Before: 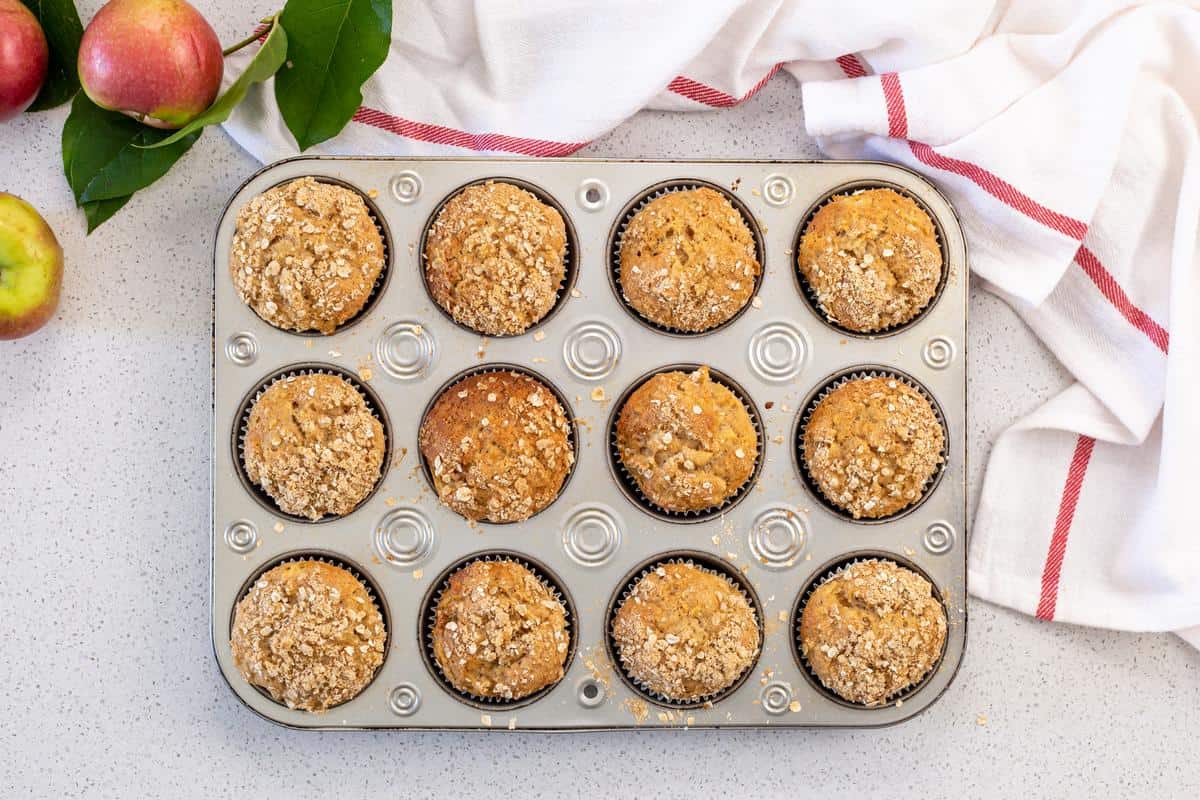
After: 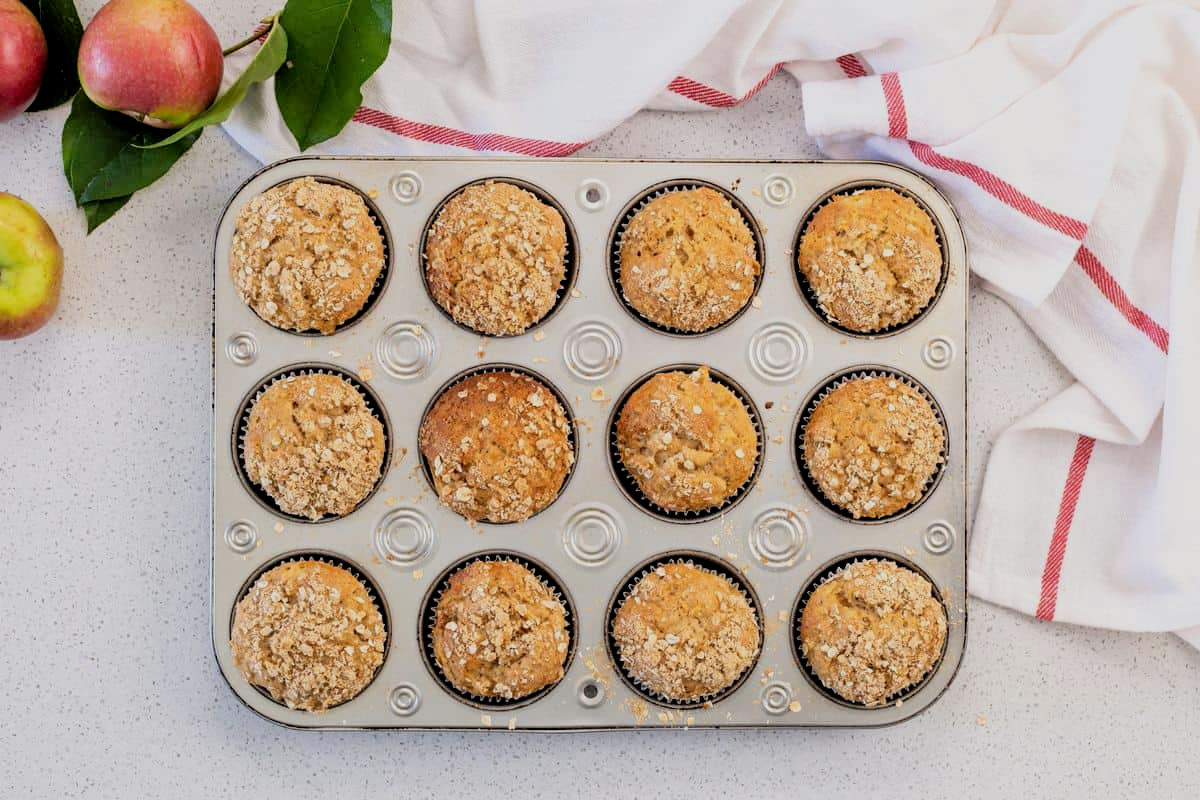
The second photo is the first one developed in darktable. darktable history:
filmic rgb: black relative exposure -7.72 EV, white relative exposure 4.35 EV, target black luminance 0%, hardness 3.75, latitude 50.54%, contrast 1.062, highlights saturation mix 8.57%, shadows ↔ highlights balance -0.229%, iterations of high-quality reconstruction 0
